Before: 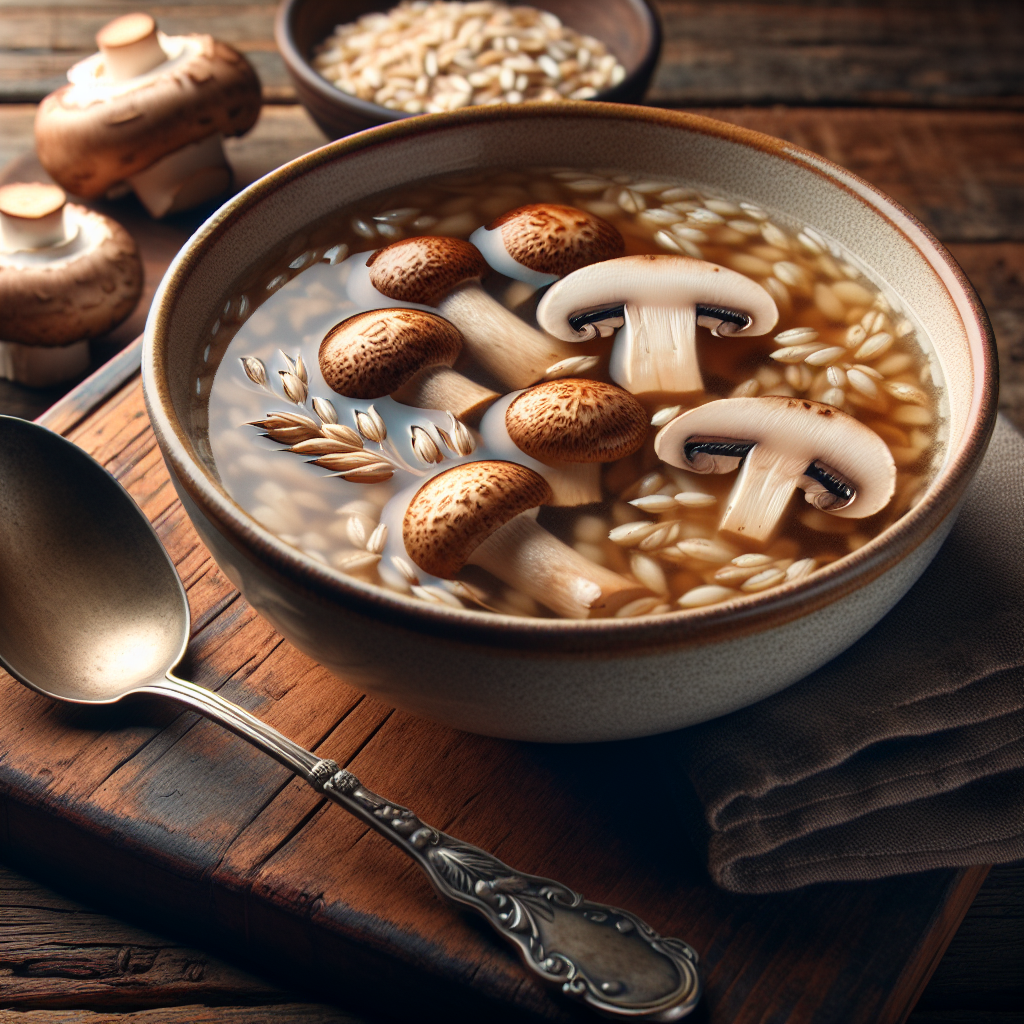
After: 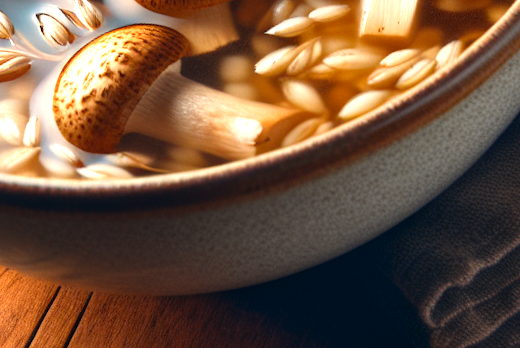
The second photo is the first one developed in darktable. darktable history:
crop: left 34.479%, top 38.822%, right 13.718%, bottom 5.172%
exposure: black level correction 0, exposure 0.7 EV, compensate exposure bias true, compensate highlight preservation false
rotate and perspective: rotation -14.8°, crop left 0.1, crop right 0.903, crop top 0.25, crop bottom 0.748
color balance rgb: perceptual saturation grading › global saturation 20%, global vibrance 10%
